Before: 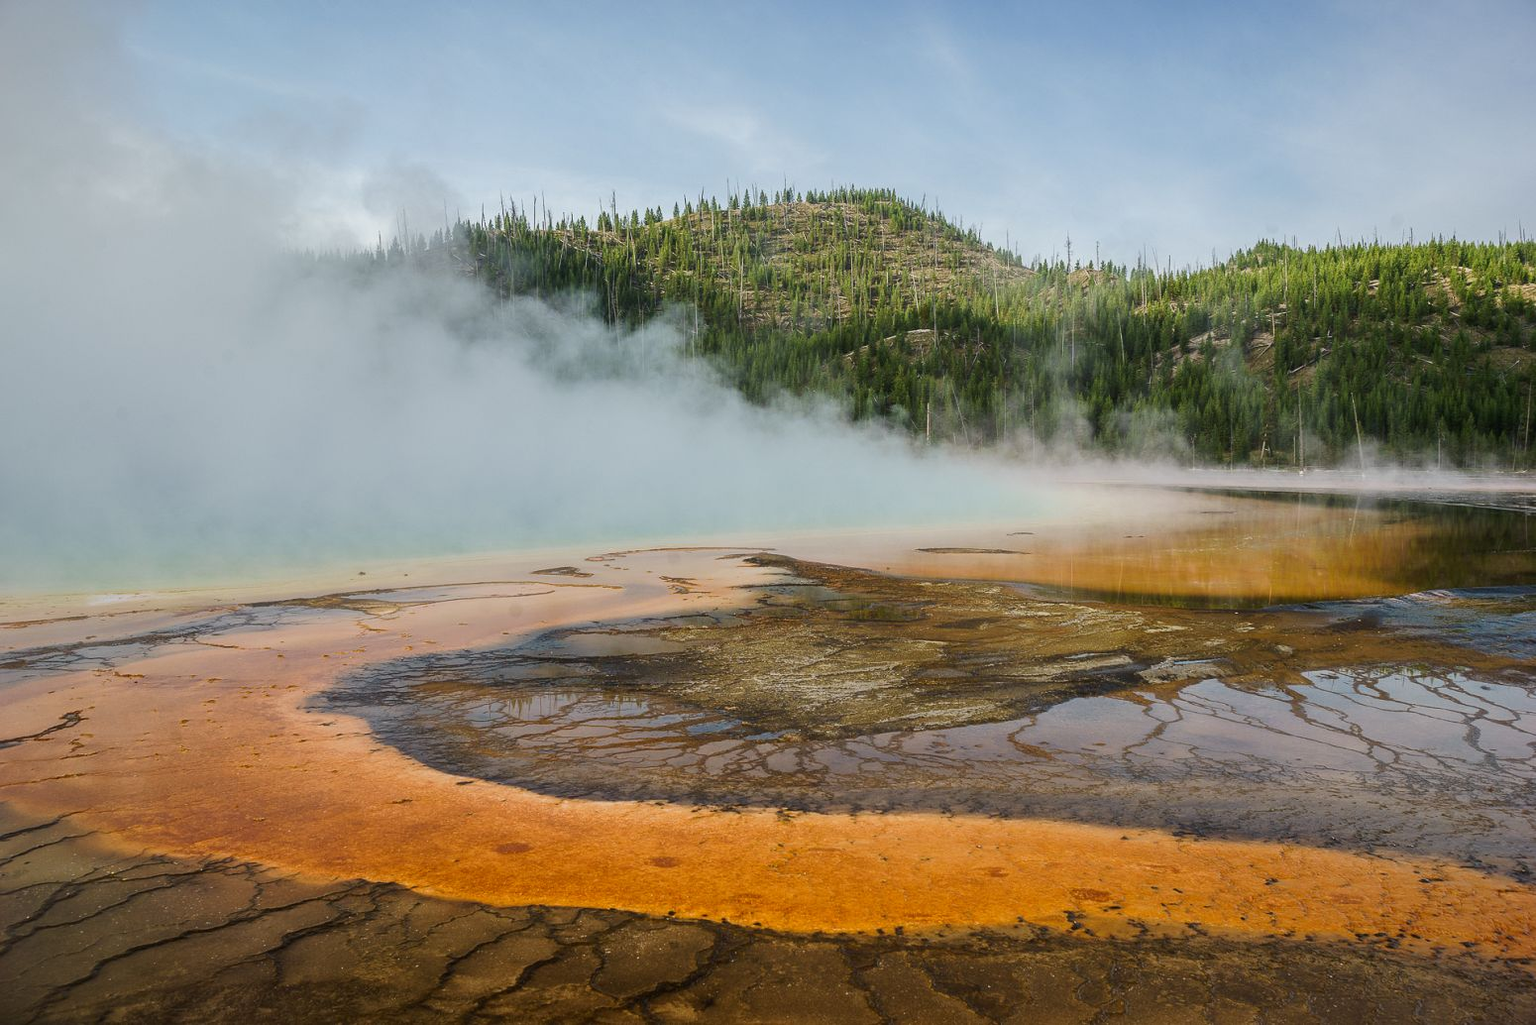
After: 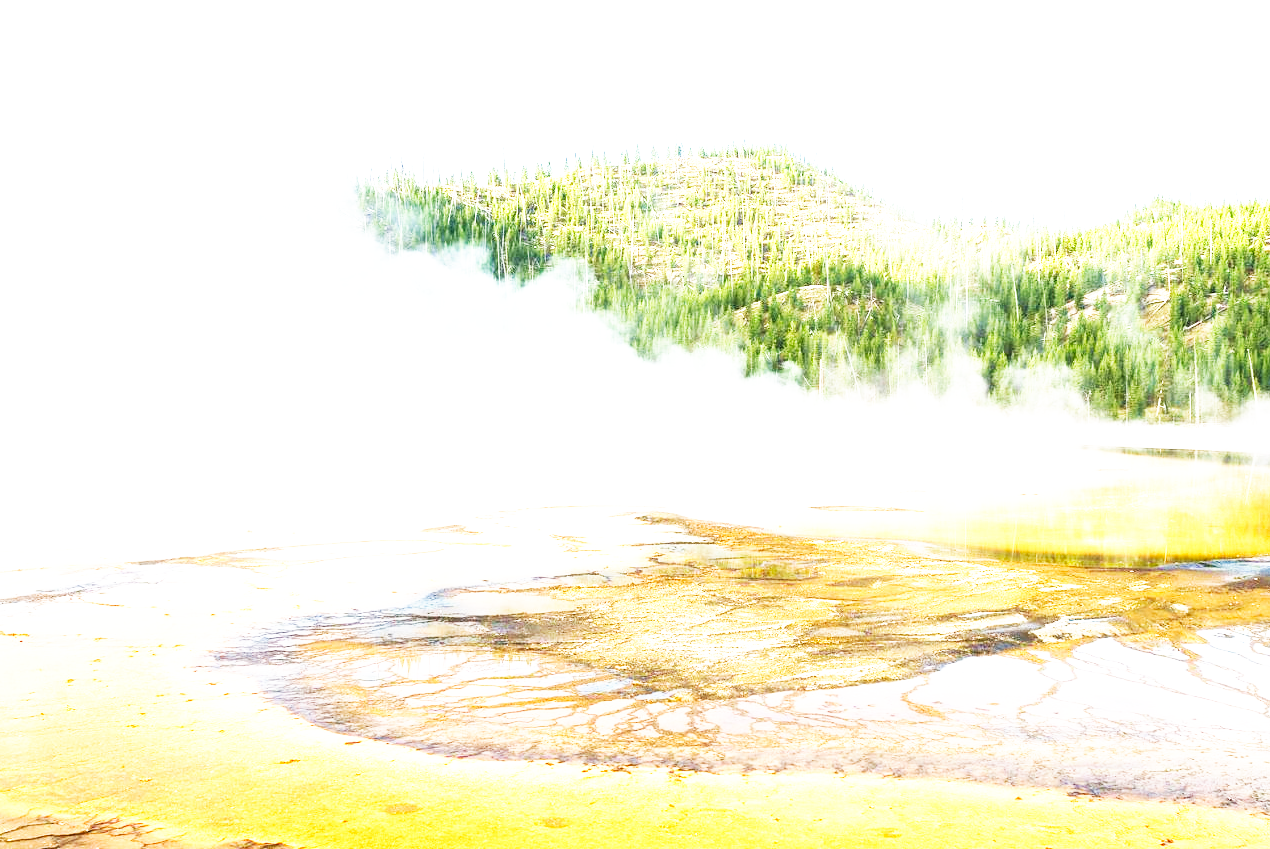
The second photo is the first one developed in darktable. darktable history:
velvia: on, module defaults
crop and rotate: left 7.512%, top 4.613%, right 10.535%, bottom 13.214%
exposure: exposure 2.02 EV, compensate highlight preservation false
base curve: curves: ch0 [(0, 0) (0.007, 0.004) (0.027, 0.03) (0.046, 0.07) (0.207, 0.54) (0.442, 0.872) (0.673, 0.972) (1, 1)], preserve colors none
